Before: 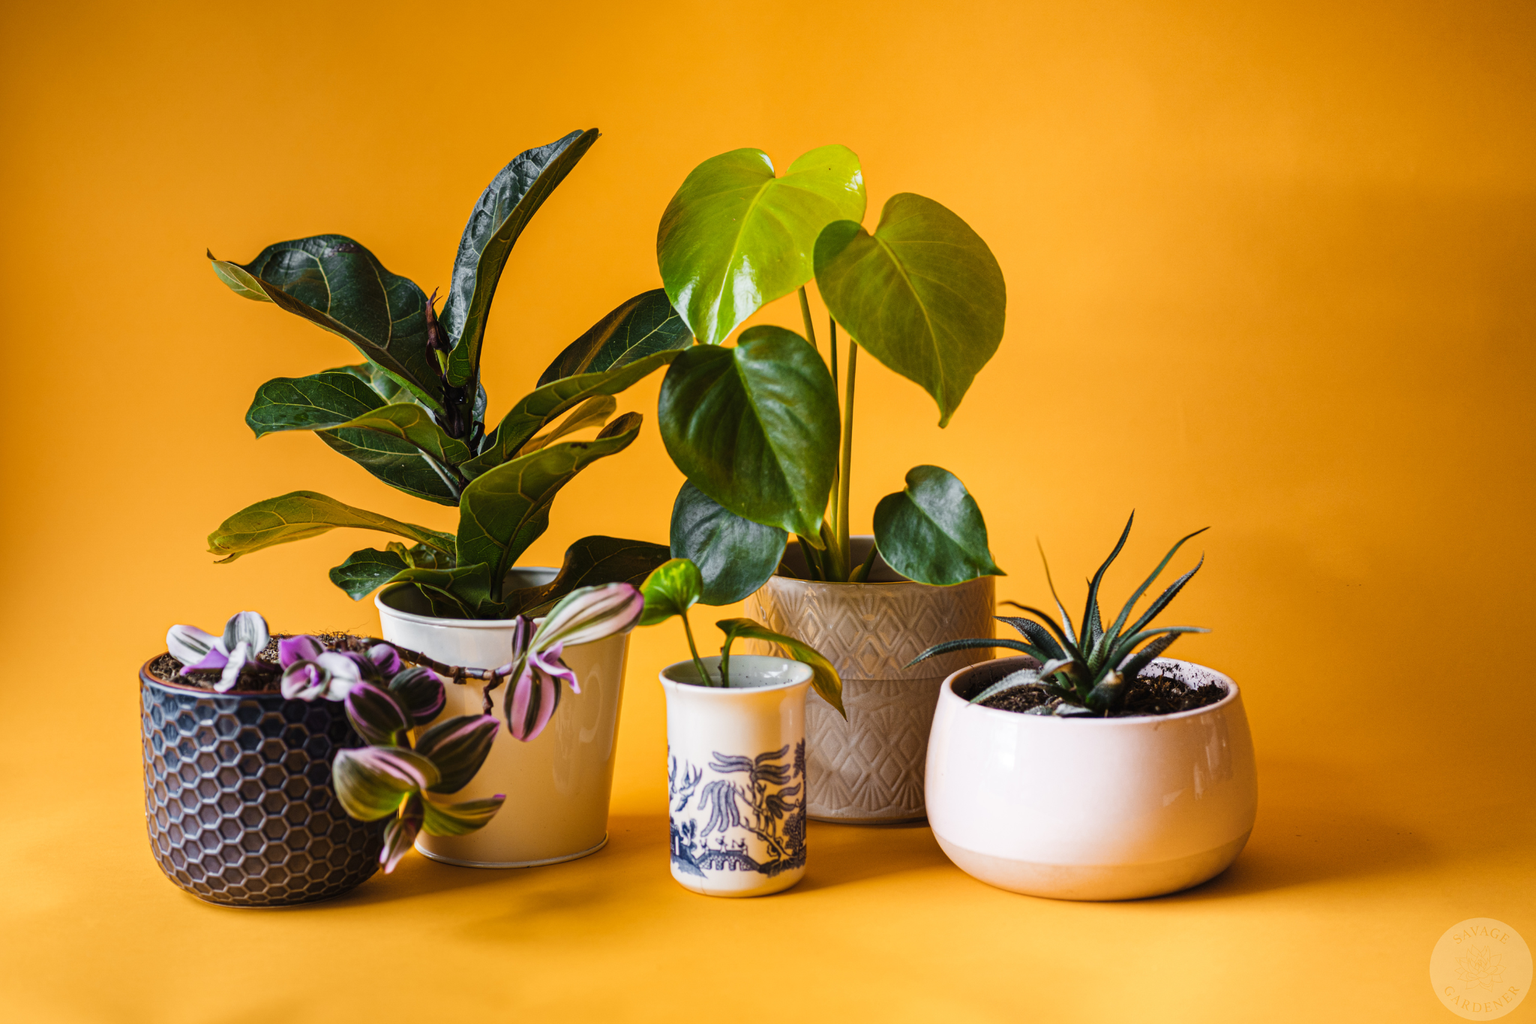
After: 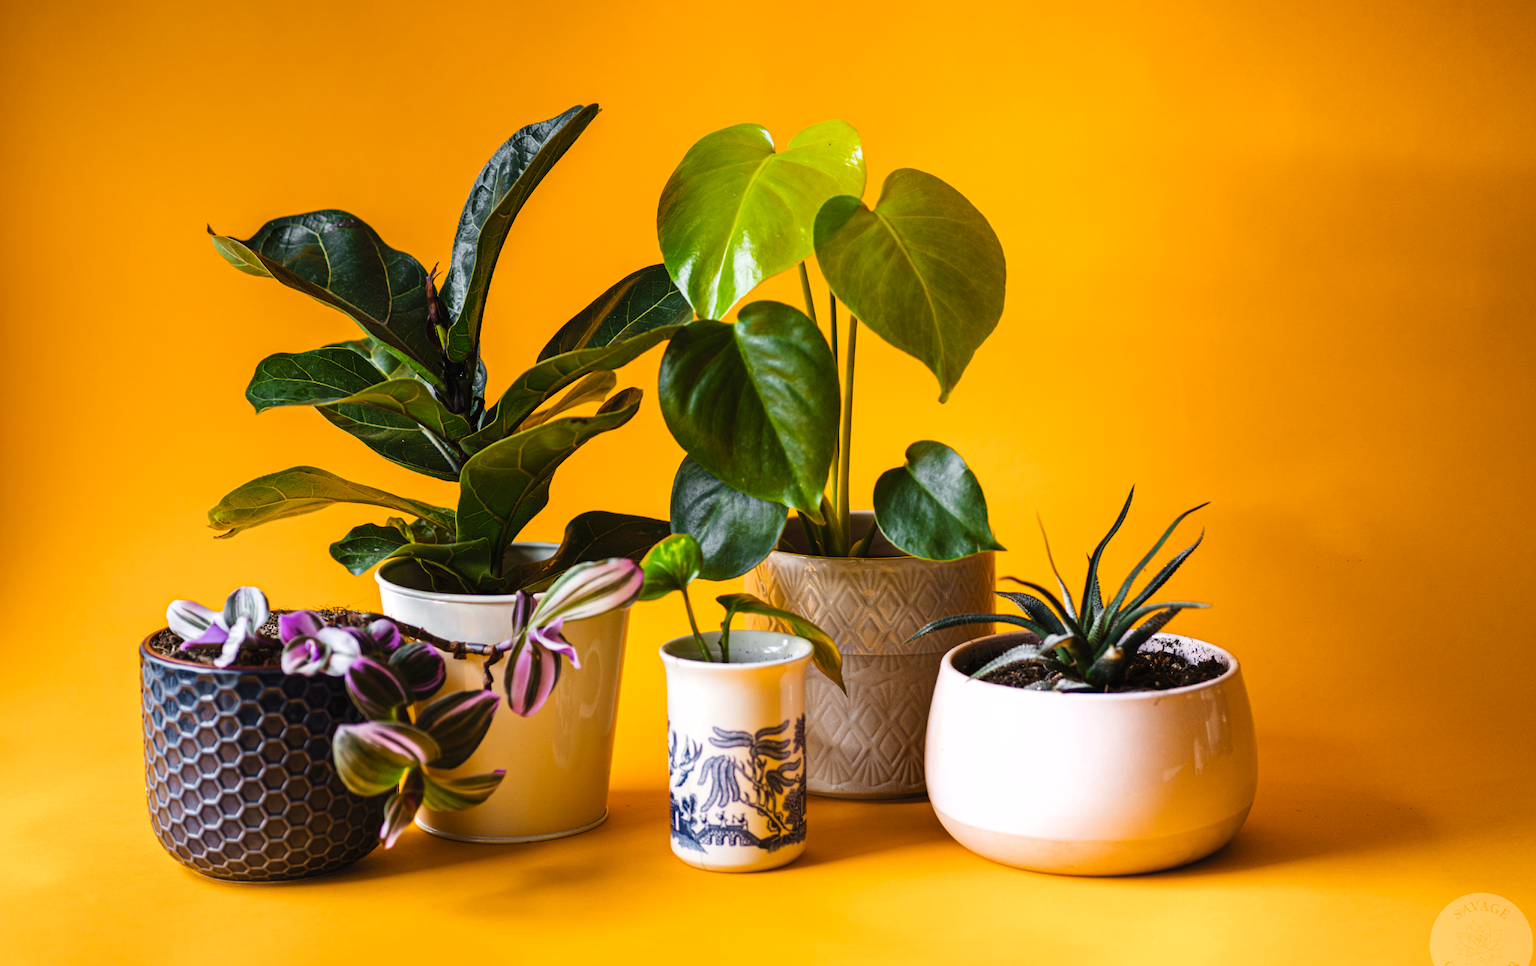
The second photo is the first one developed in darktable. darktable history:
crop and rotate: top 2.479%, bottom 3.018%
fill light: on, module defaults
color balance: contrast 8.5%, output saturation 105%
